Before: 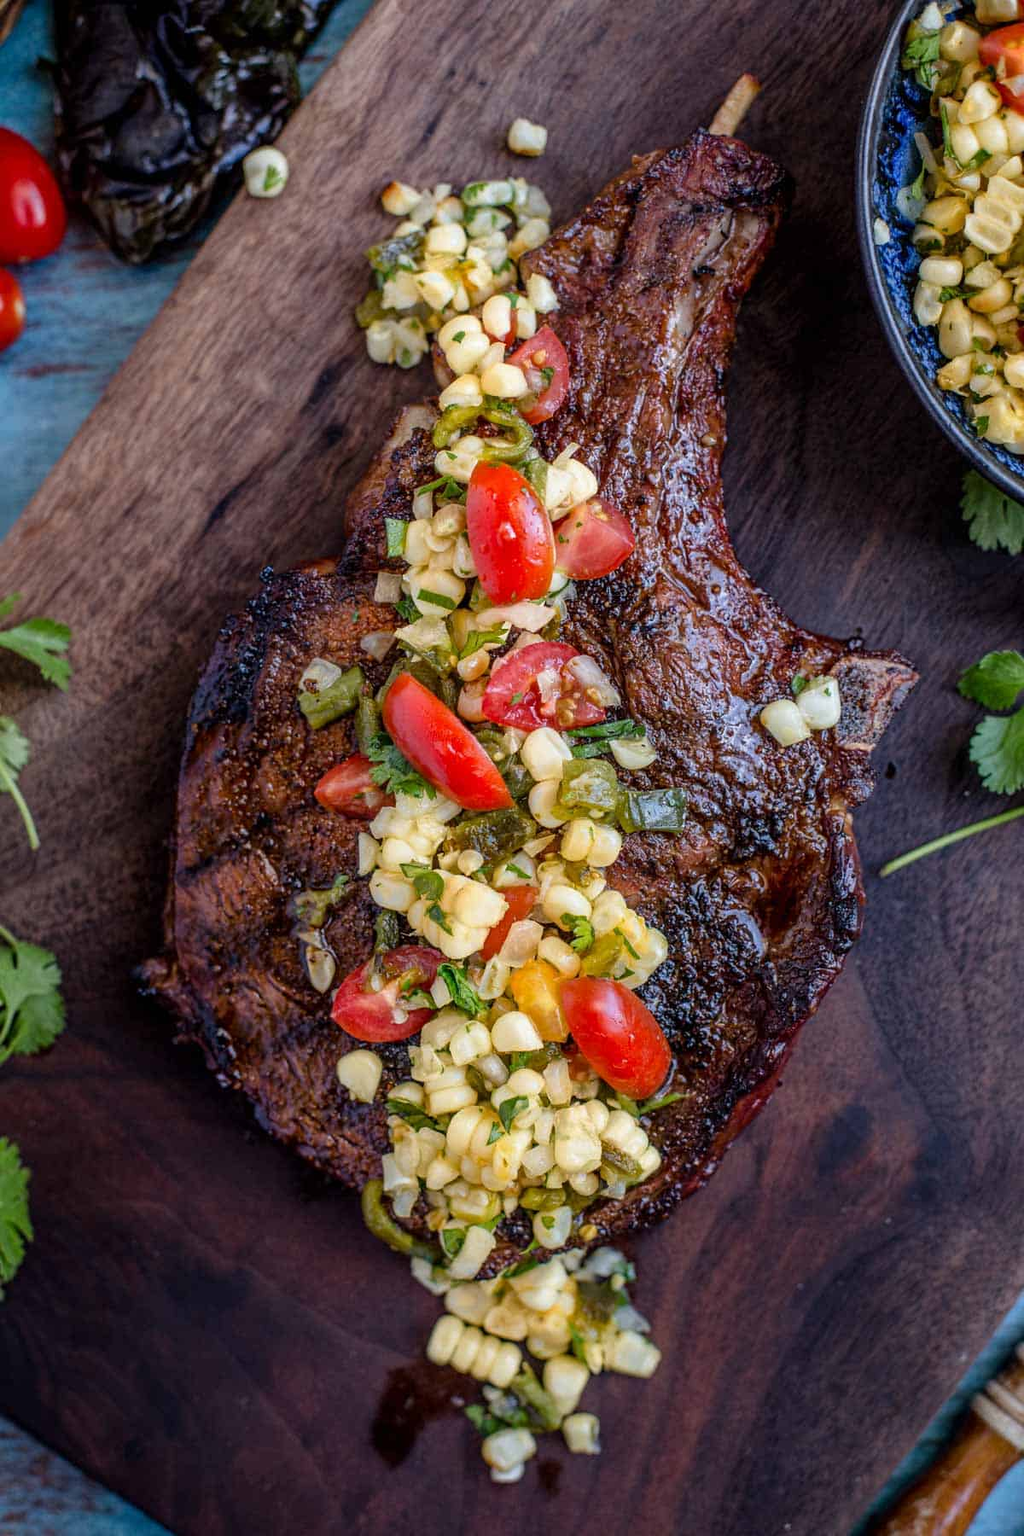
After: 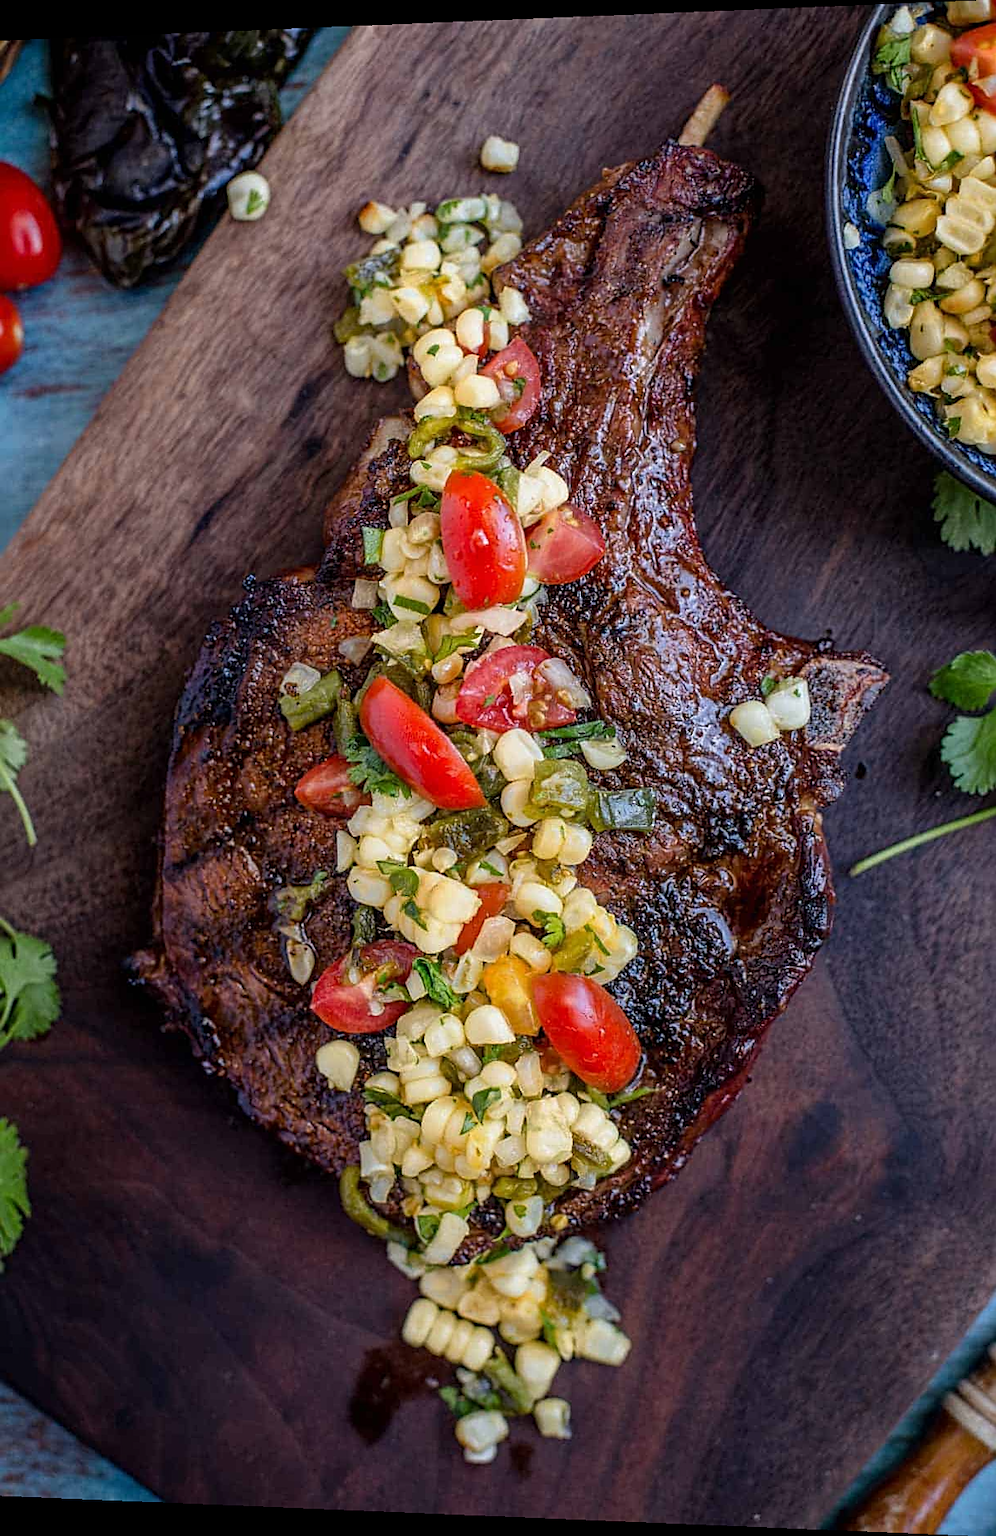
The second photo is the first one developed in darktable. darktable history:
exposure: exposure -0.072 EV, compensate highlight preservation false
rotate and perspective: lens shift (horizontal) -0.055, automatic cropping off
sharpen: on, module defaults
